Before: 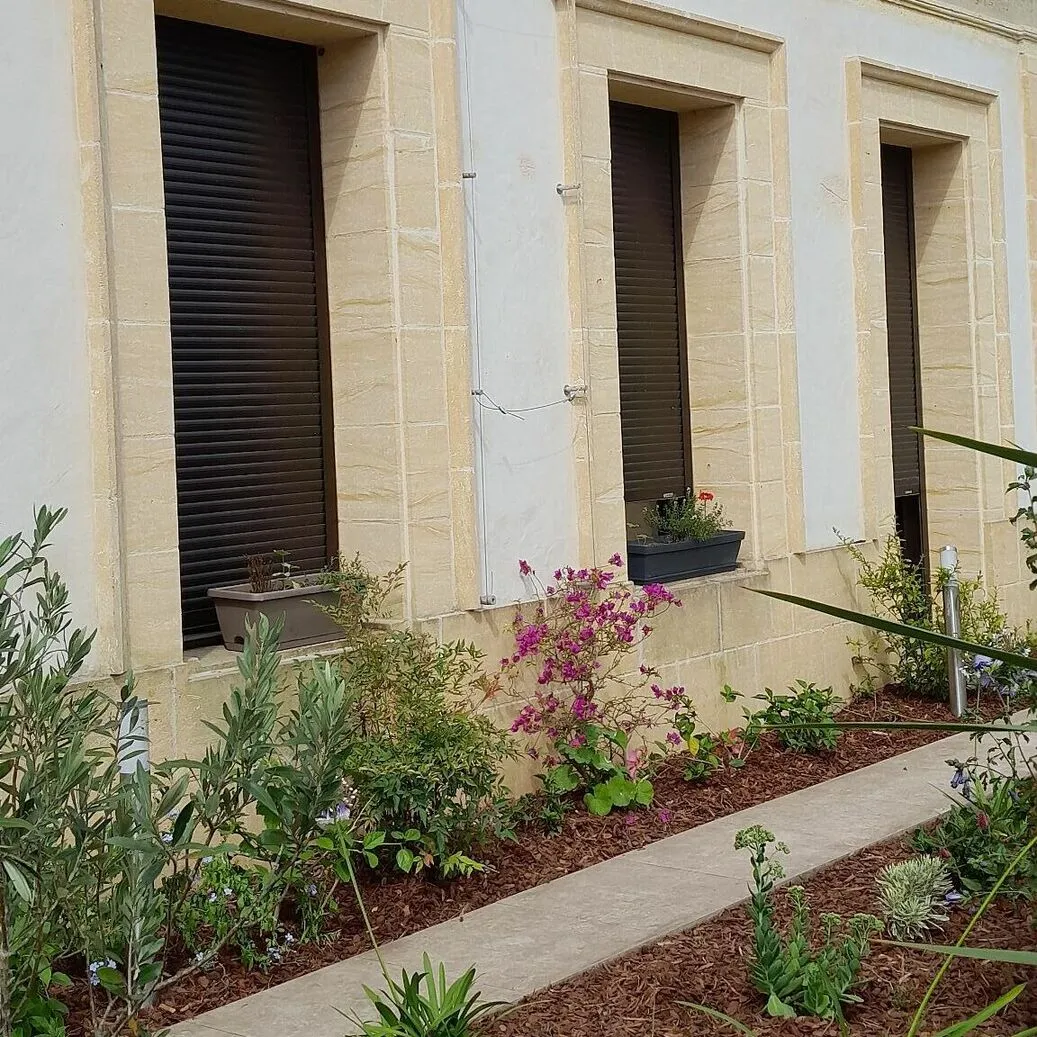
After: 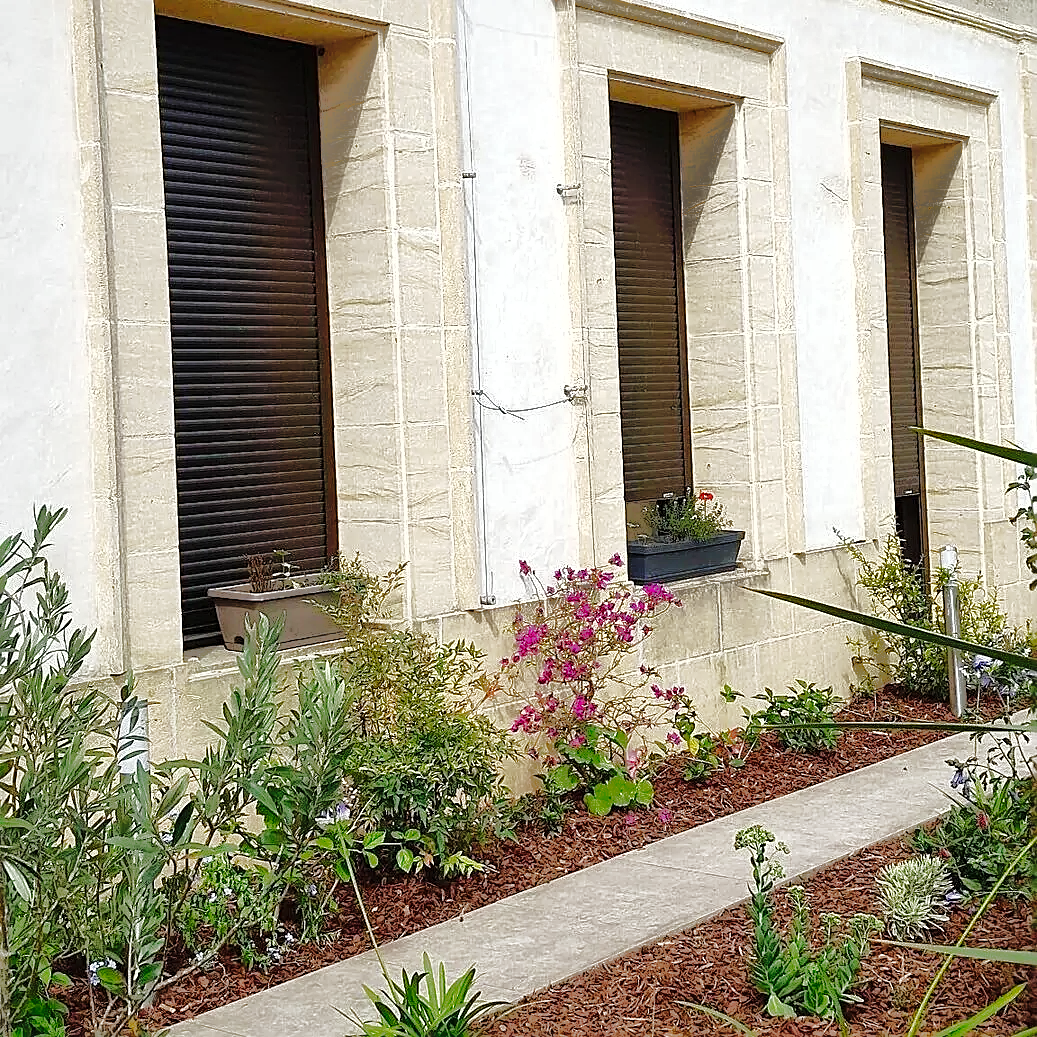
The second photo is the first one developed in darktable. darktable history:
exposure: black level correction 0, exposure 0.697 EV, compensate highlight preservation false
shadows and highlights: shadows 25.73, highlights -71.23, highlights color adjustment 0.019%
sharpen: on, module defaults
base curve: curves: ch0 [(0, 0) (0.036, 0.025) (0.121, 0.166) (0.206, 0.329) (0.605, 0.79) (1, 1)], preserve colors none
